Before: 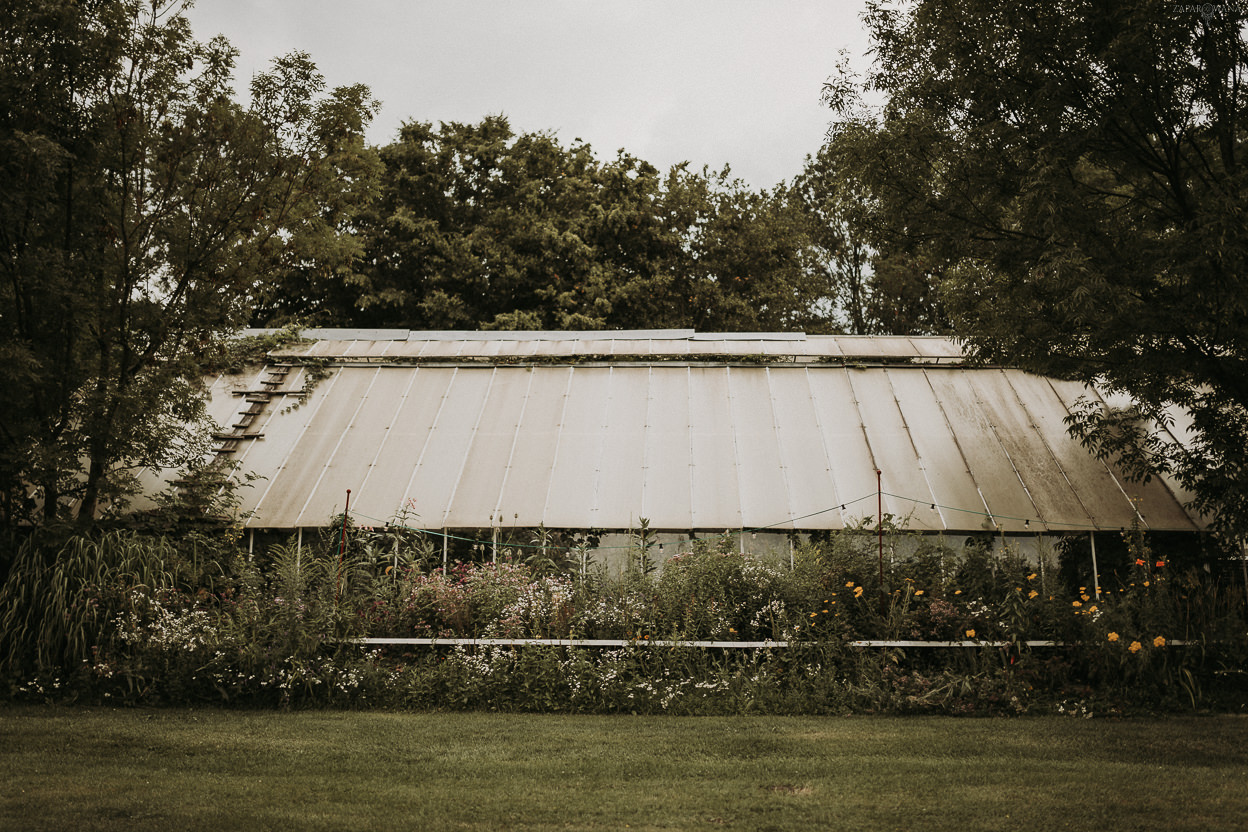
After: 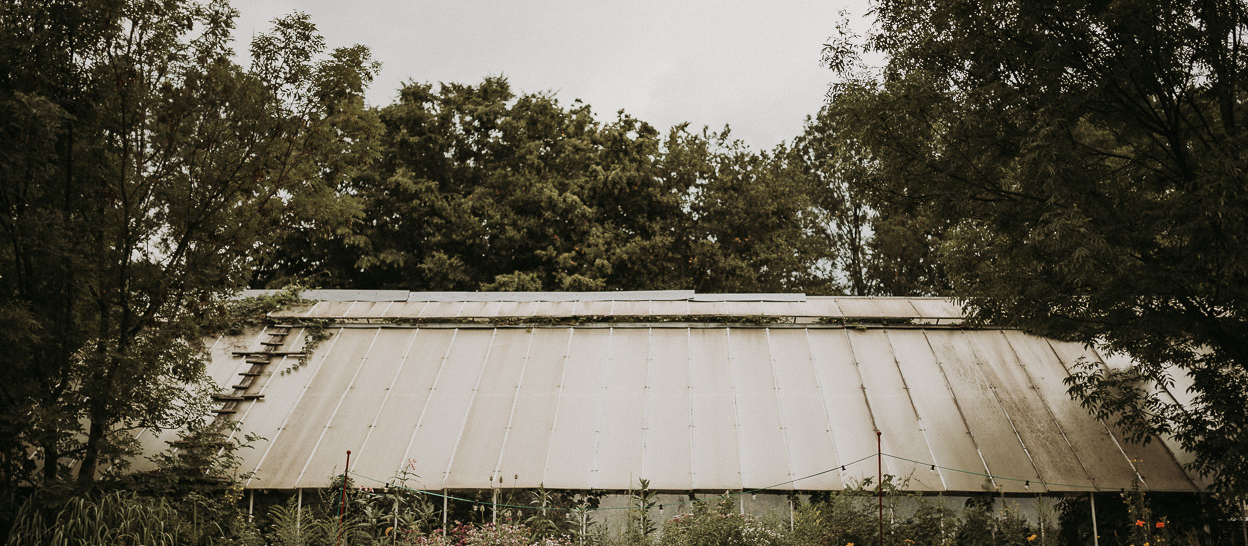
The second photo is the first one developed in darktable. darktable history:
crop and rotate: top 4.712%, bottom 29.611%
